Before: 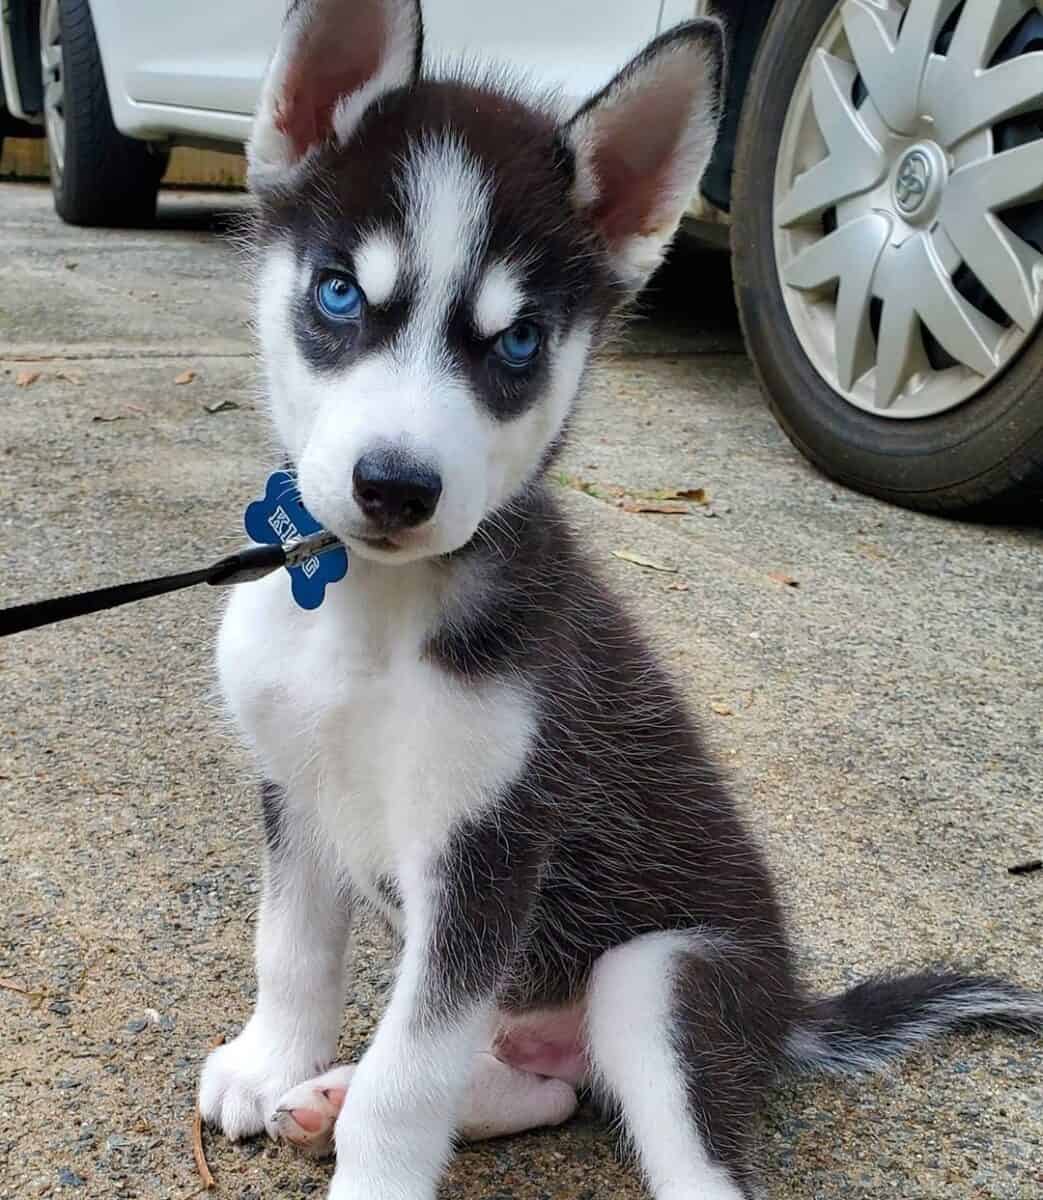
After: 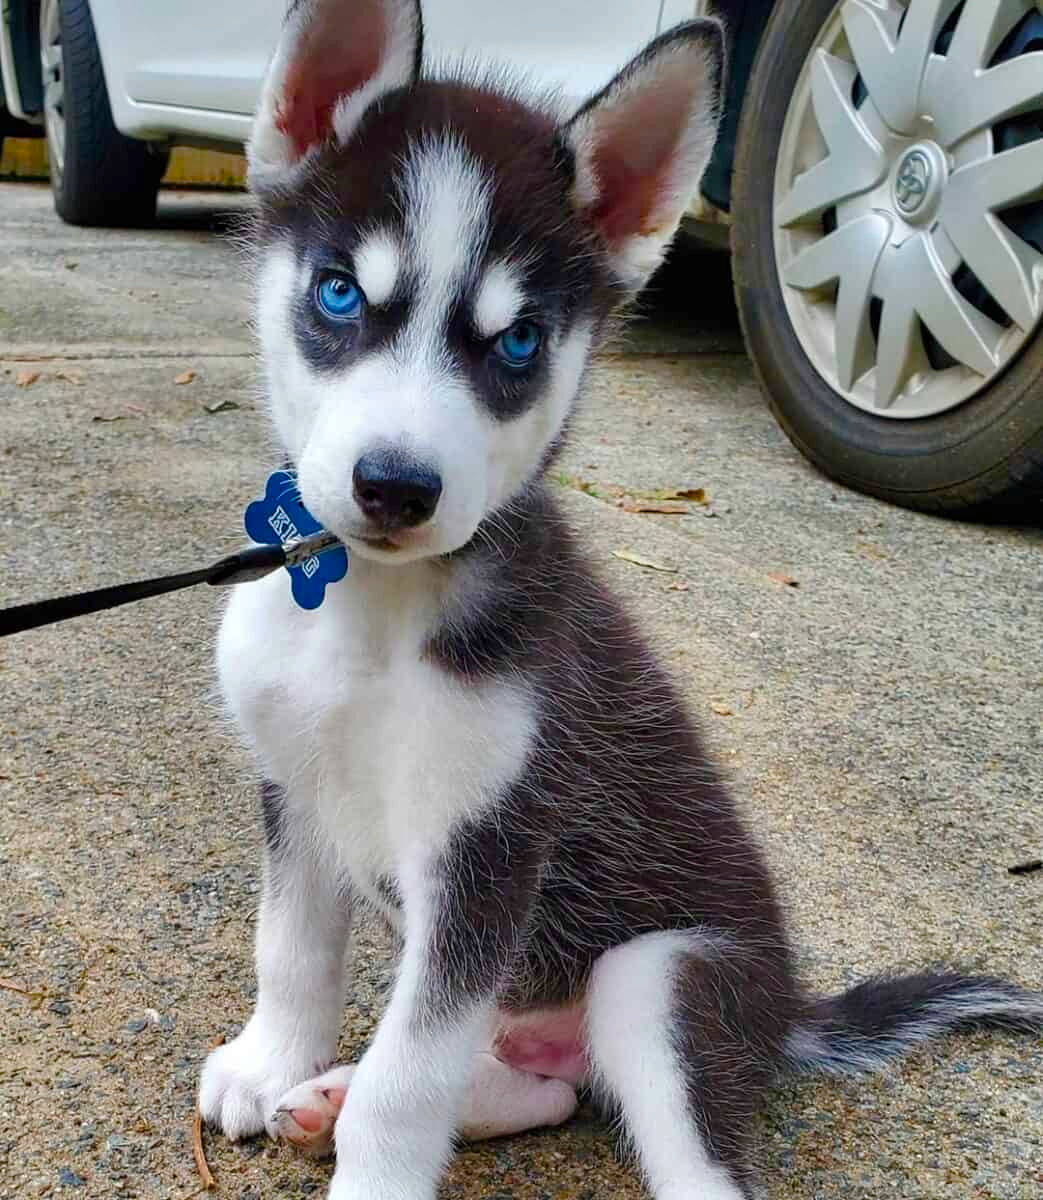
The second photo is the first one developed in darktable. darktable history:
shadows and highlights: soften with gaussian
color balance rgb: perceptual saturation grading › global saturation 35%, perceptual saturation grading › highlights -30%, perceptual saturation grading › shadows 35%, perceptual brilliance grading › global brilliance 3%, perceptual brilliance grading › highlights -3%, perceptual brilliance grading › shadows 3%
